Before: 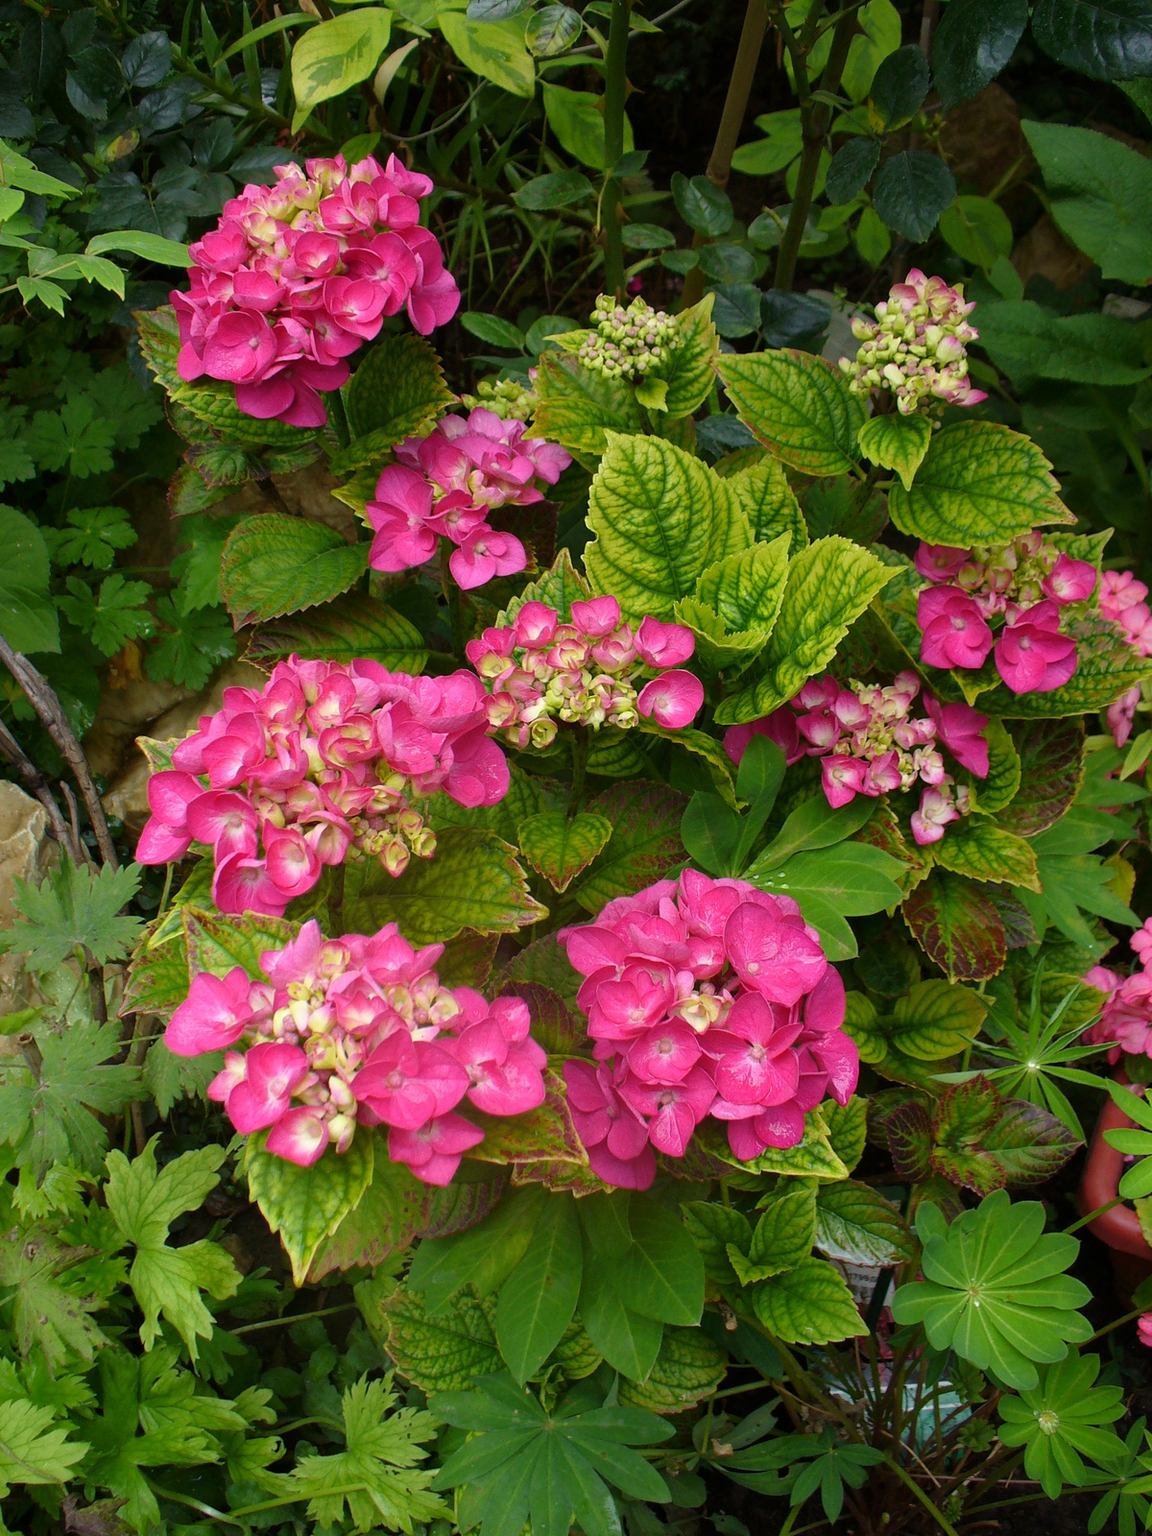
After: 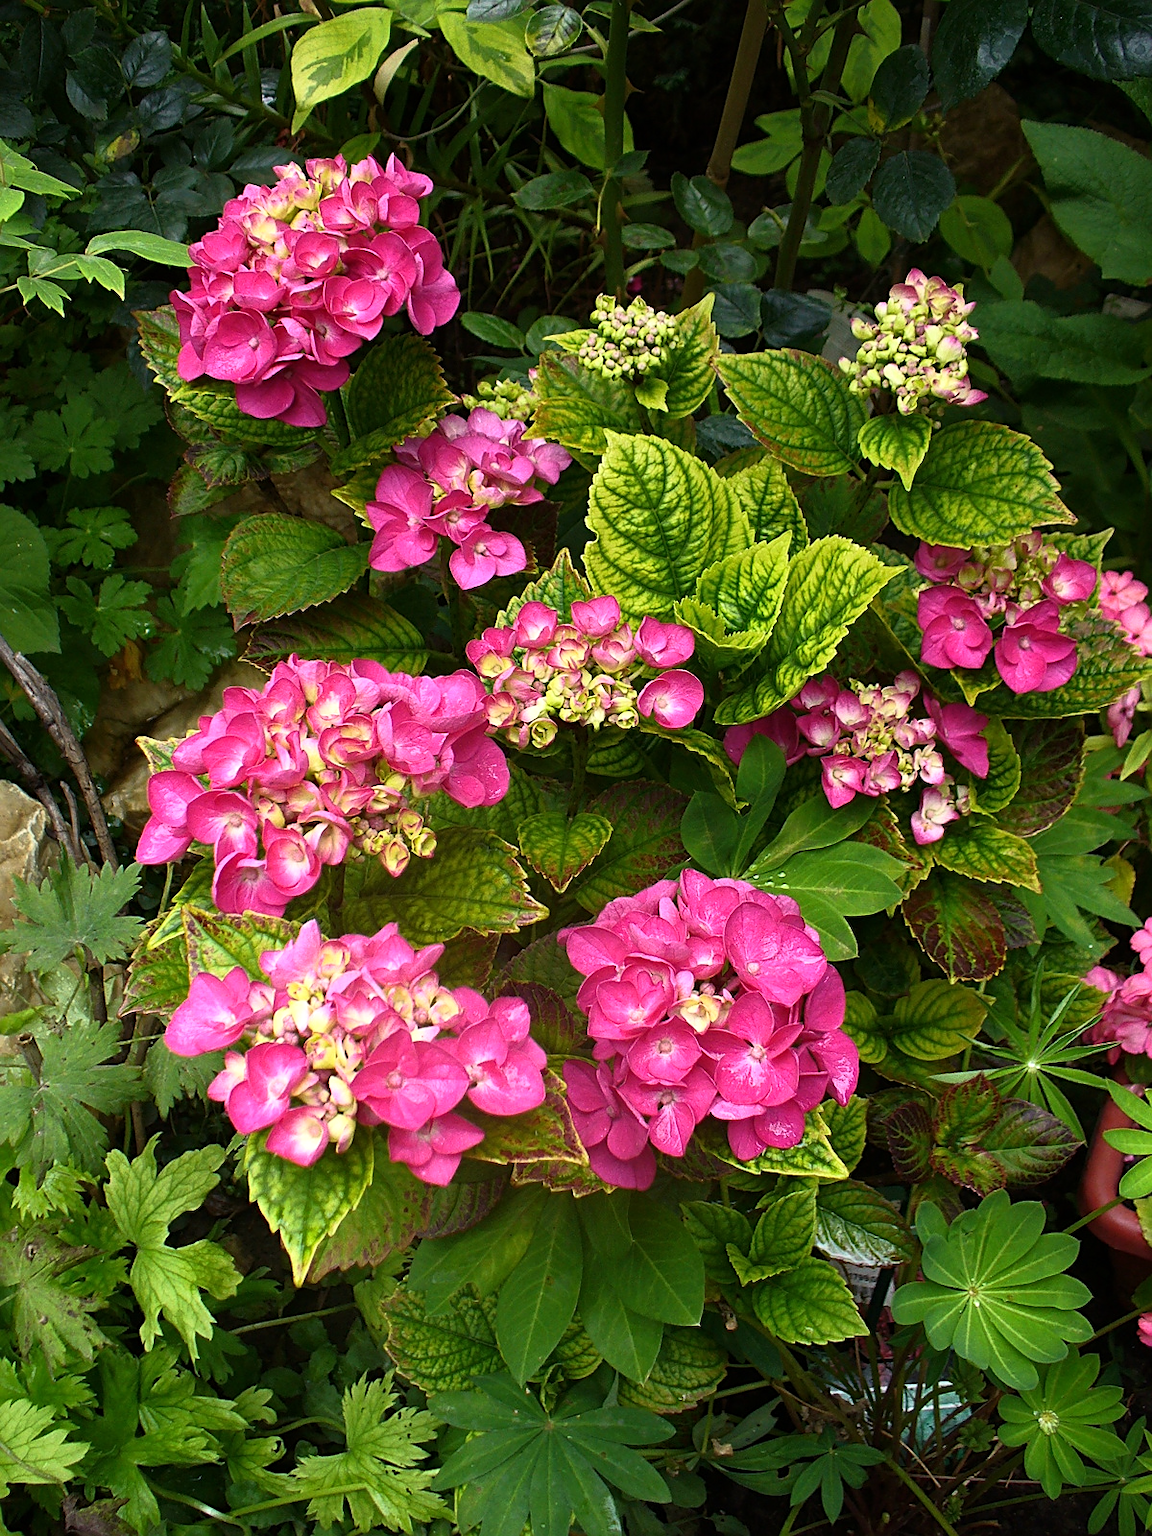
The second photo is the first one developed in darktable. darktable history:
base curve: curves: ch0 [(0, 0) (0.257, 0.25) (0.482, 0.586) (0.757, 0.871) (1, 1)]
tone equalizer: -8 EV -0.417 EV, -7 EV -0.389 EV, -6 EV -0.333 EV, -5 EV -0.222 EV, -3 EV 0.222 EV, -2 EV 0.333 EV, -1 EV 0.389 EV, +0 EV 0.417 EV, edges refinement/feathering 500, mask exposure compensation -1.57 EV, preserve details no
sharpen: on, module defaults
